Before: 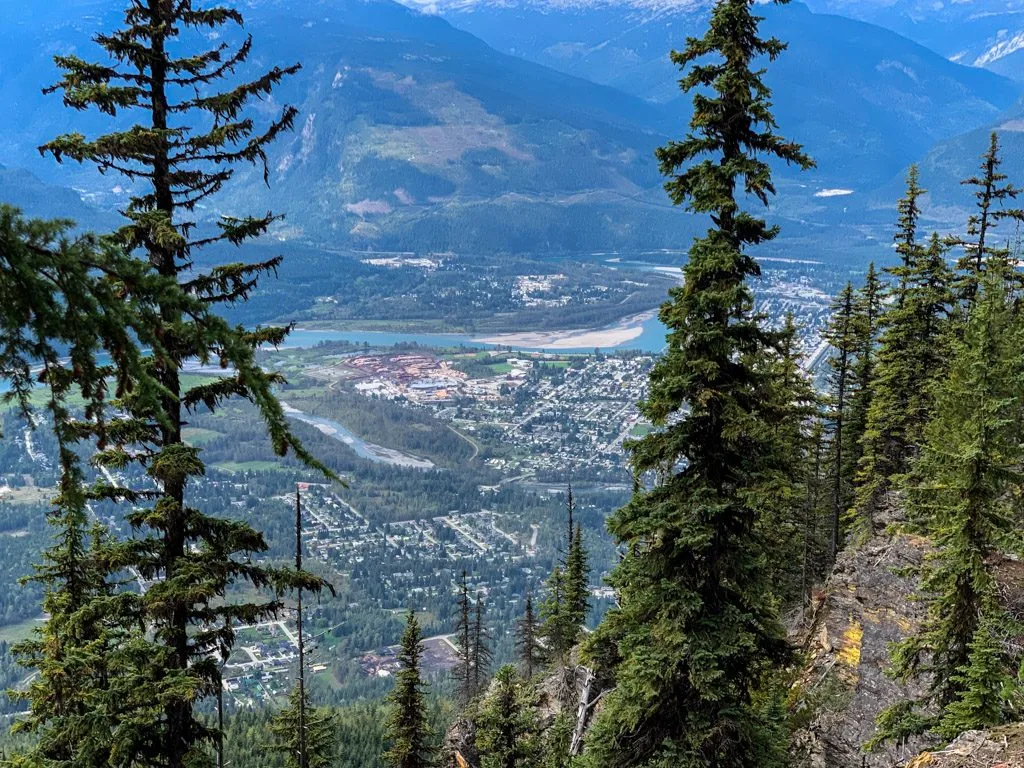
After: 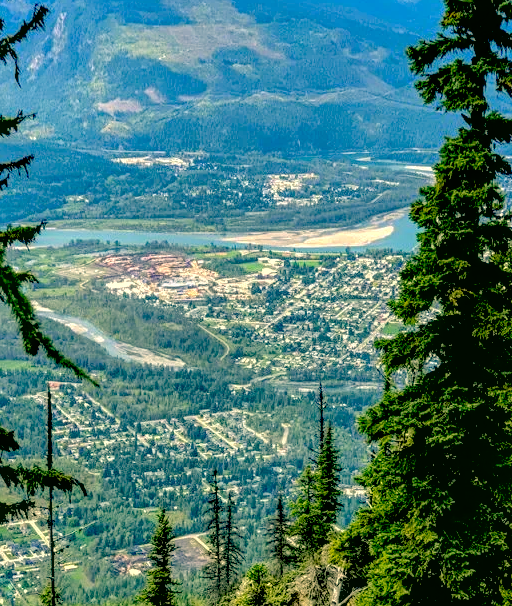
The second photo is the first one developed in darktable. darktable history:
color correction: highlights a* 5.66, highlights b* 32.93, shadows a* -25.4, shadows b* 3.89
crop and rotate: angle 0.023°, left 24.354%, top 13.166%, right 25.595%, bottom 7.839%
local contrast: highlights 63%, detail 143%, midtone range 0.428
contrast brightness saturation: brightness 0.093, saturation 0.192
exposure: black level correction 0.031, exposure 0.328 EV, compensate highlight preservation false
shadows and highlights: shadows 39.77, highlights -59.86
